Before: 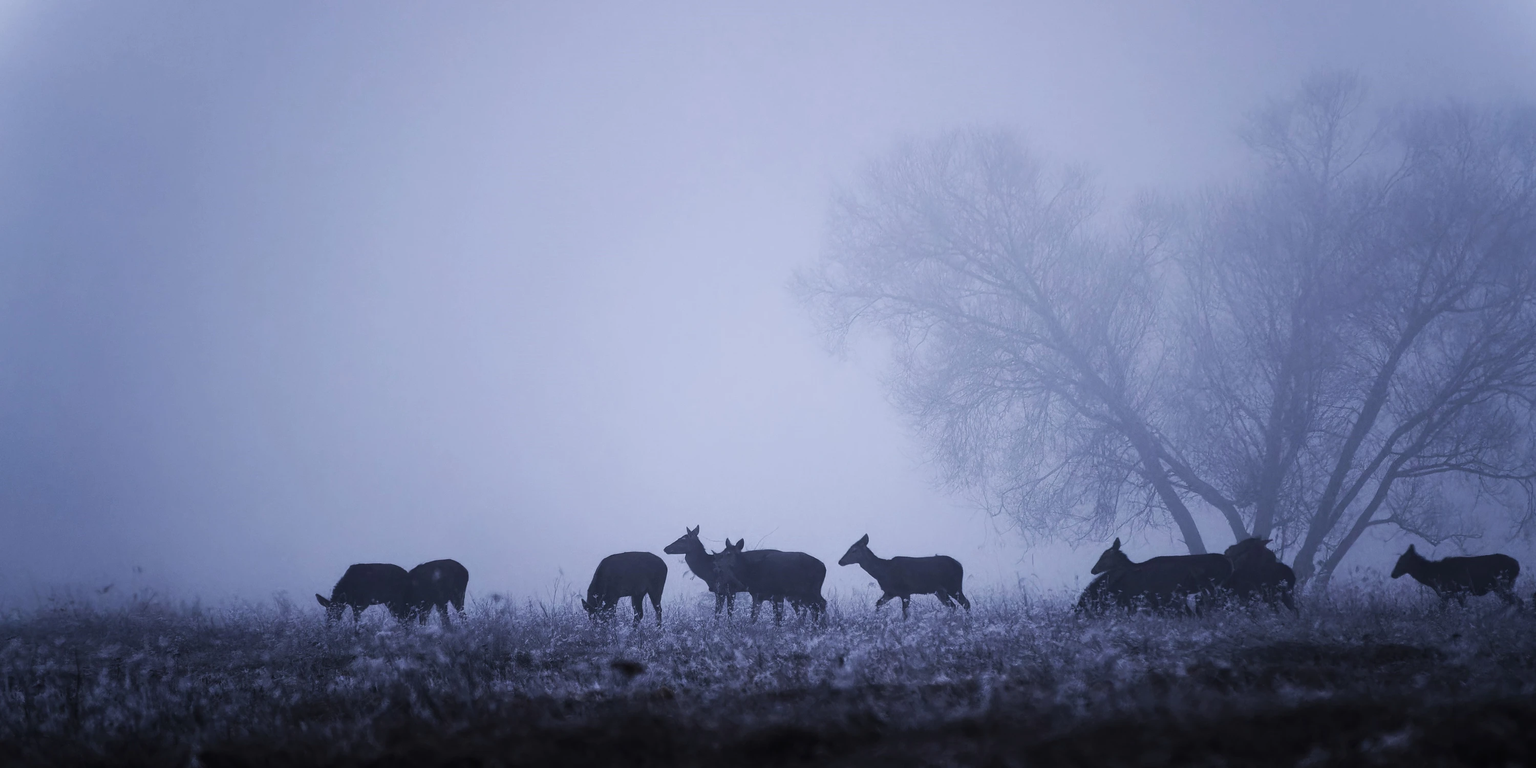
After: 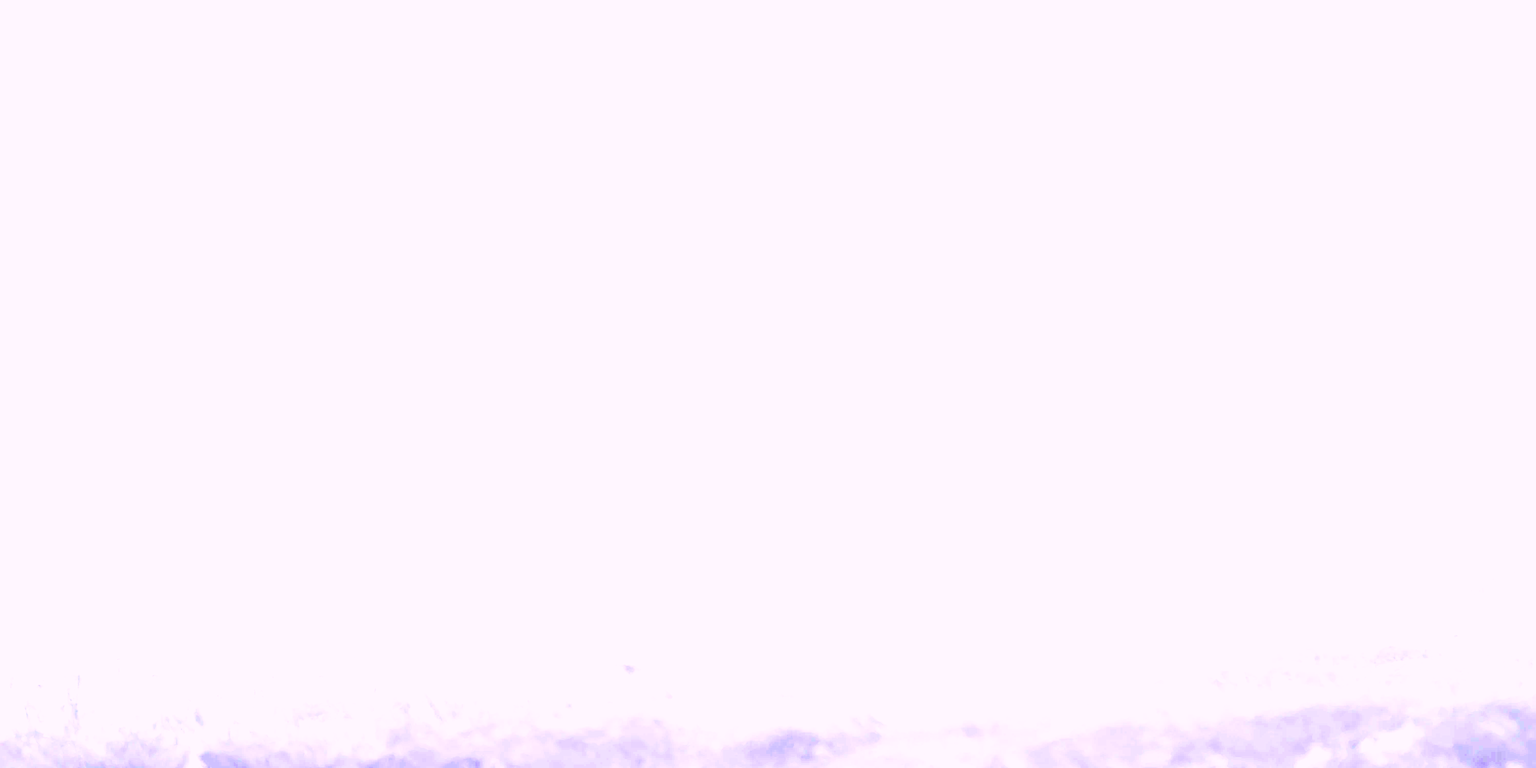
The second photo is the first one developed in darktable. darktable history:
filmic rgb: black relative exposure -7.75 EV, white relative exposure 4.4 EV, threshold 3 EV, hardness 3.76, latitude 50%, contrast 1.1, color science v5 (2021), contrast in shadows safe, contrast in highlights safe, enable highlight reconstruction true
exposure: exposure 8 EV, compensate highlight preservation false
color correction: highlights a* 15.03, highlights b* -25.07
